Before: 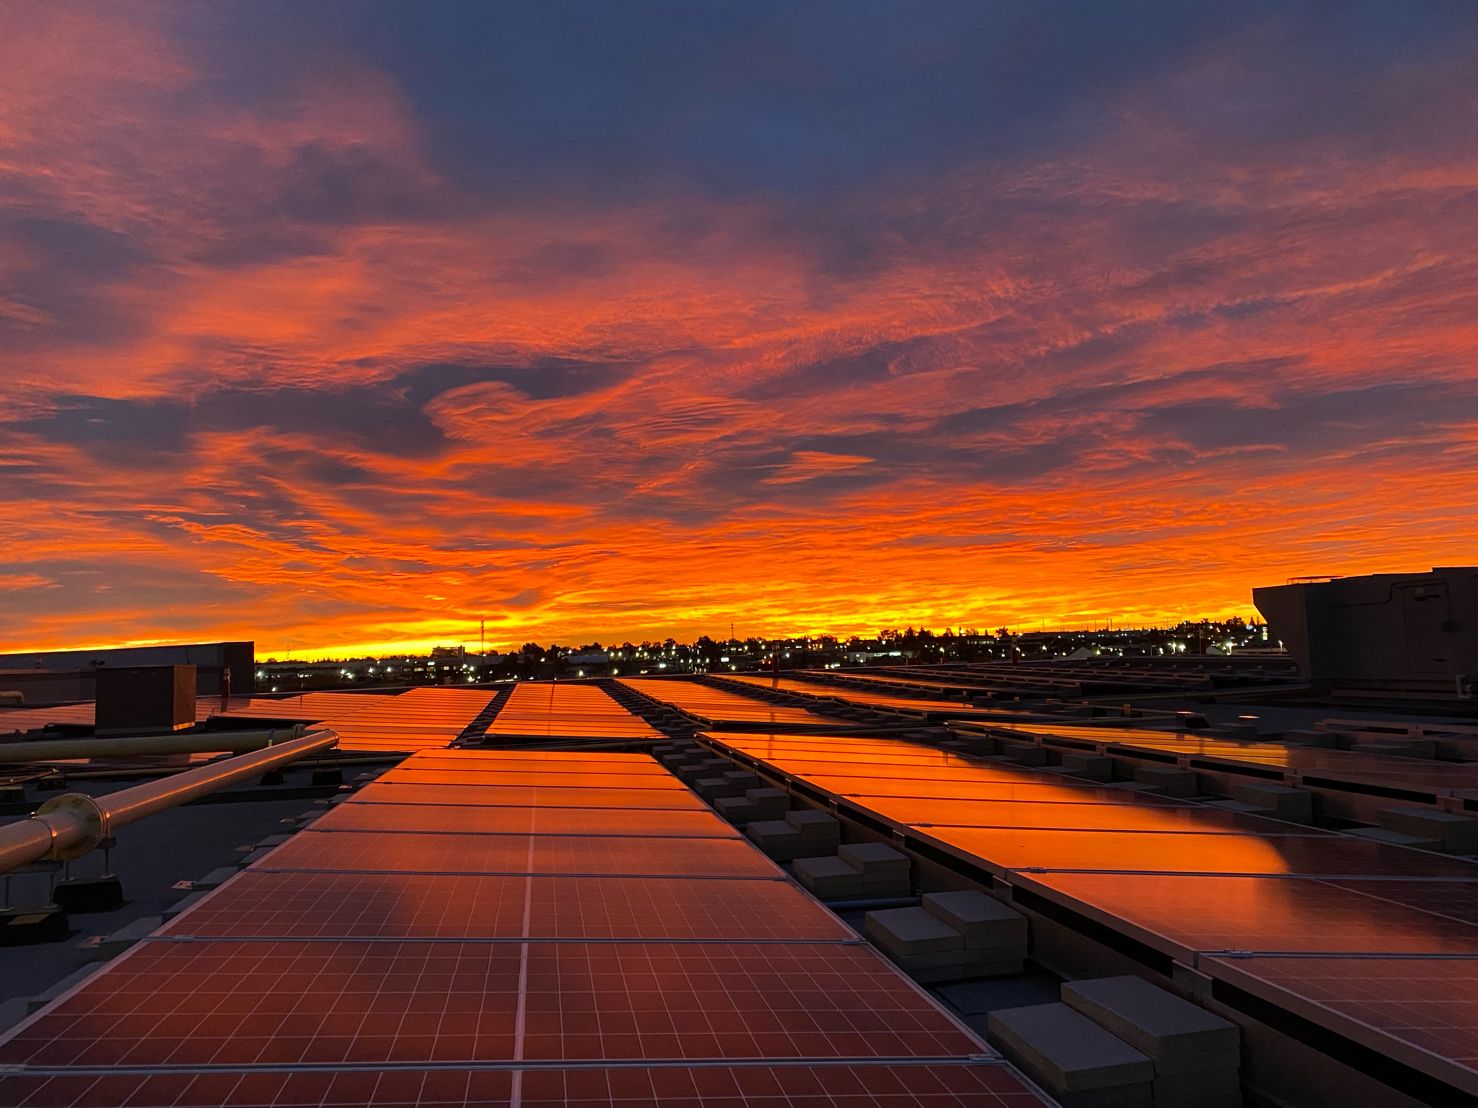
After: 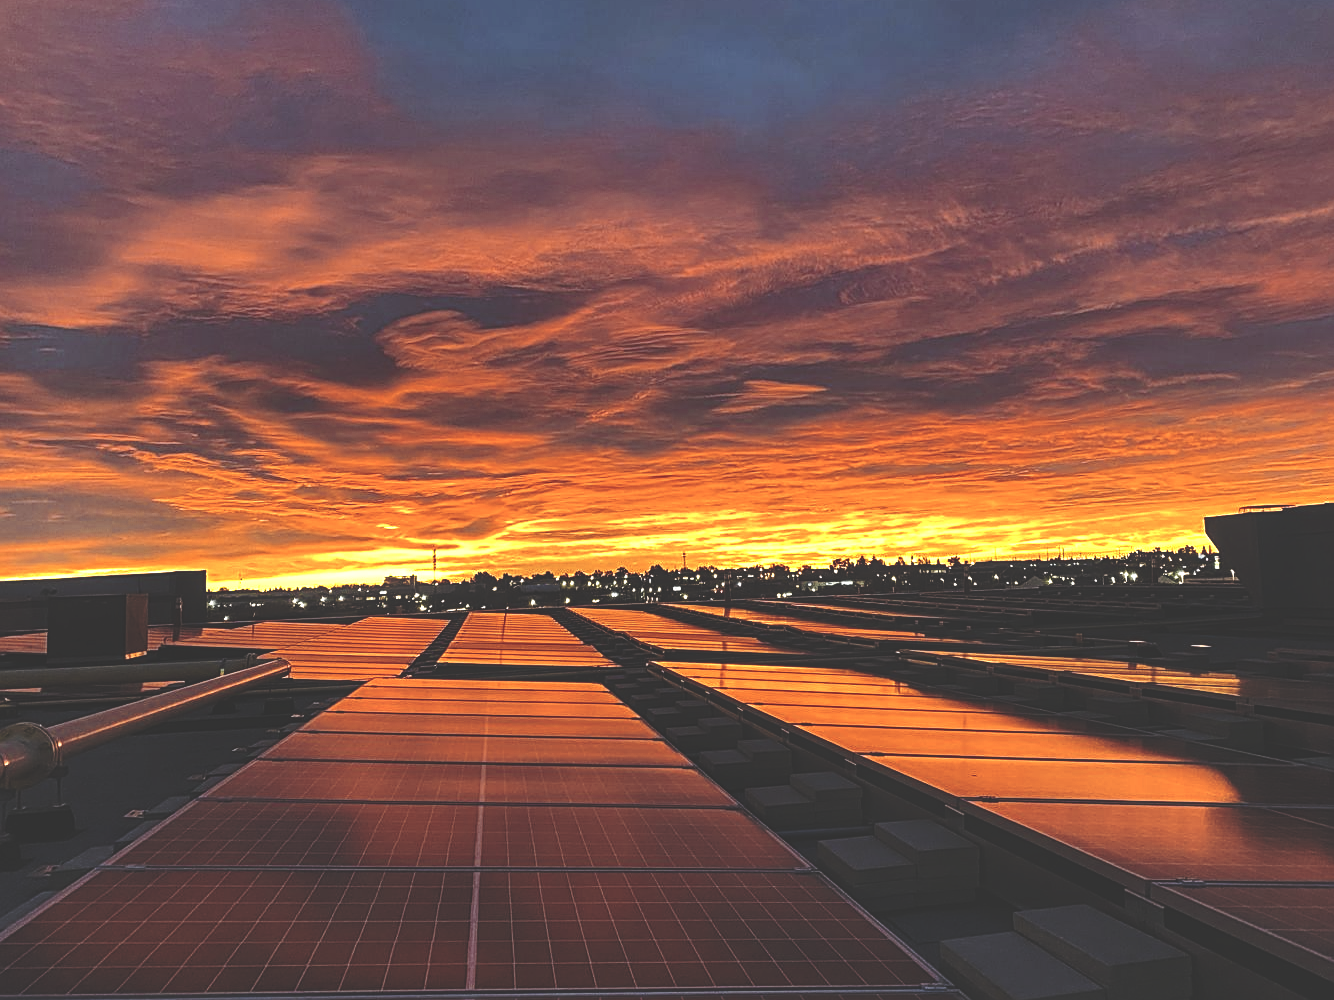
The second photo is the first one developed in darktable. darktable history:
exposure: black level correction -0.015, exposure -0.125 EV, compensate highlight preservation false
base curve: curves: ch0 [(0, 0) (0.028, 0.03) (0.121, 0.232) (0.46, 0.748) (0.859, 0.968) (1, 1)], preserve colors none
crop: left 3.305%, top 6.436%, right 6.389%, bottom 3.258%
rgb curve: curves: ch0 [(0, 0.186) (0.314, 0.284) (0.775, 0.708) (1, 1)], compensate middle gray true, preserve colors none
local contrast: detail 130%
color zones: curves: ch0 [(0.004, 0.306) (0.107, 0.448) (0.252, 0.656) (0.41, 0.398) (0.595, 0.515) (0.768, 0.628)]; ch1 [(0.07, 0.323) (0.151, 0.452) (0.252, 0.608) (0.346, 0.221) (0.463, 0.189) (0.61, 0.368) (0.735, 0.395) (0.921, 0.412)]; ch2 [(0, 0.476) (0.132, 0.512) (0.243, 0.512) (0.397, 0.48) (0.522, 0.376) (0.634, 0.536) (0.761, 0.46)]
sharpen: on, module defaults
